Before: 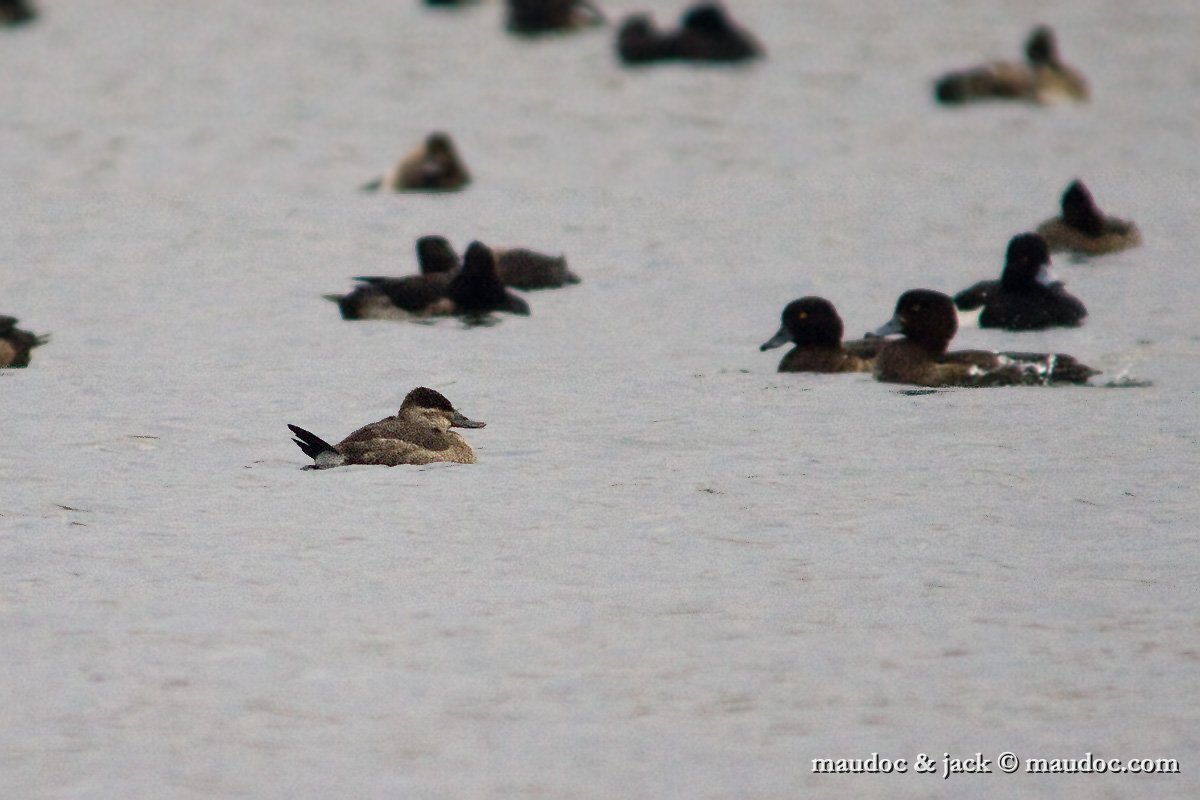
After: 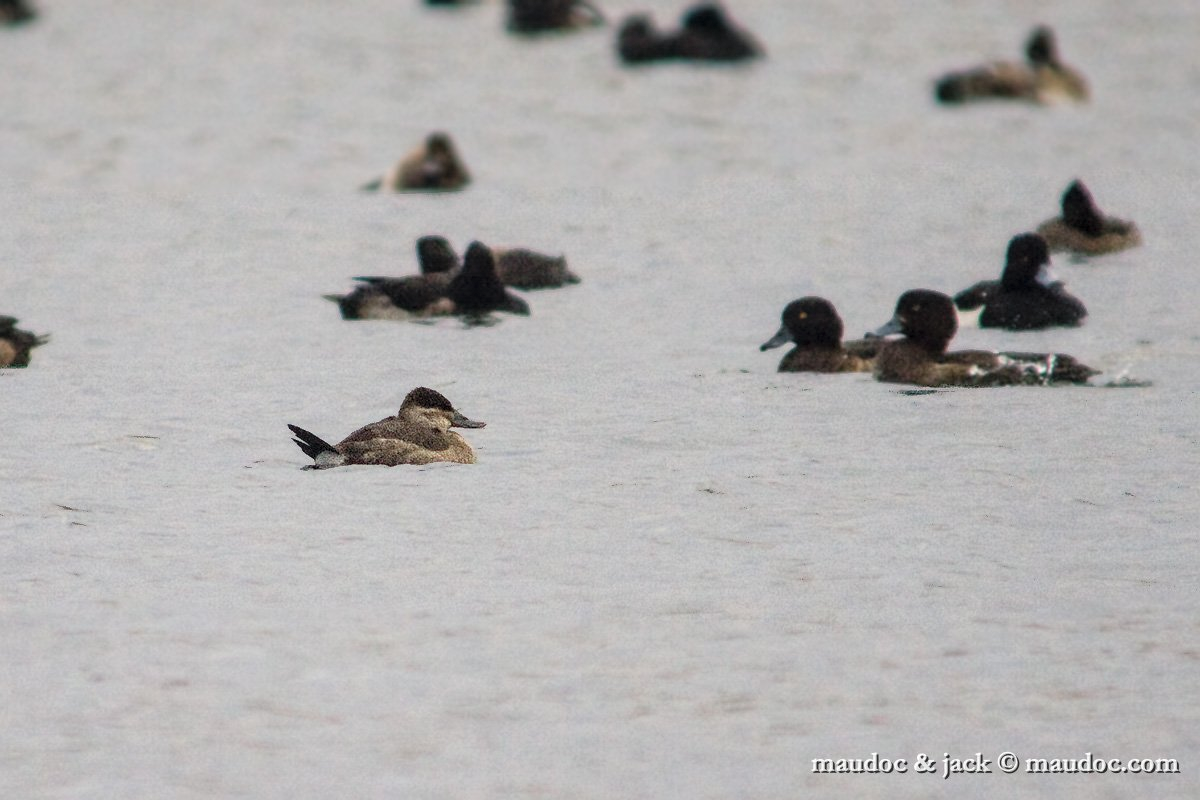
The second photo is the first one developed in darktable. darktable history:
contrast brightness saturation: brightness 0.13
local contrast: on, module defaults
